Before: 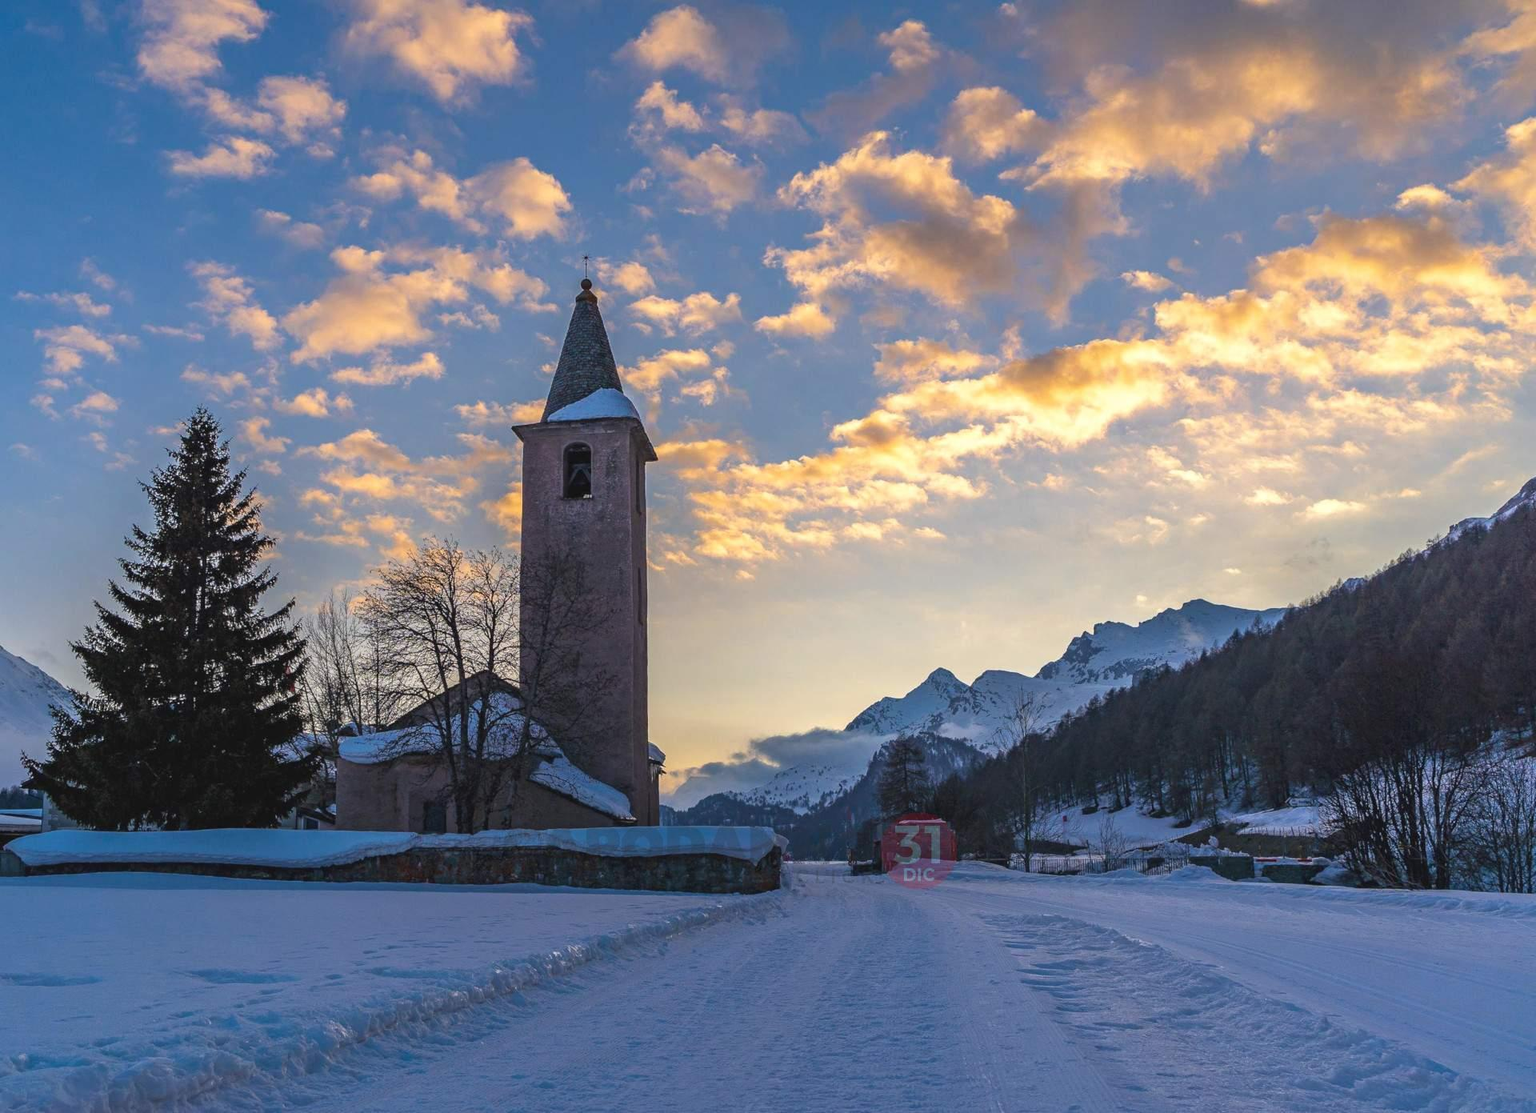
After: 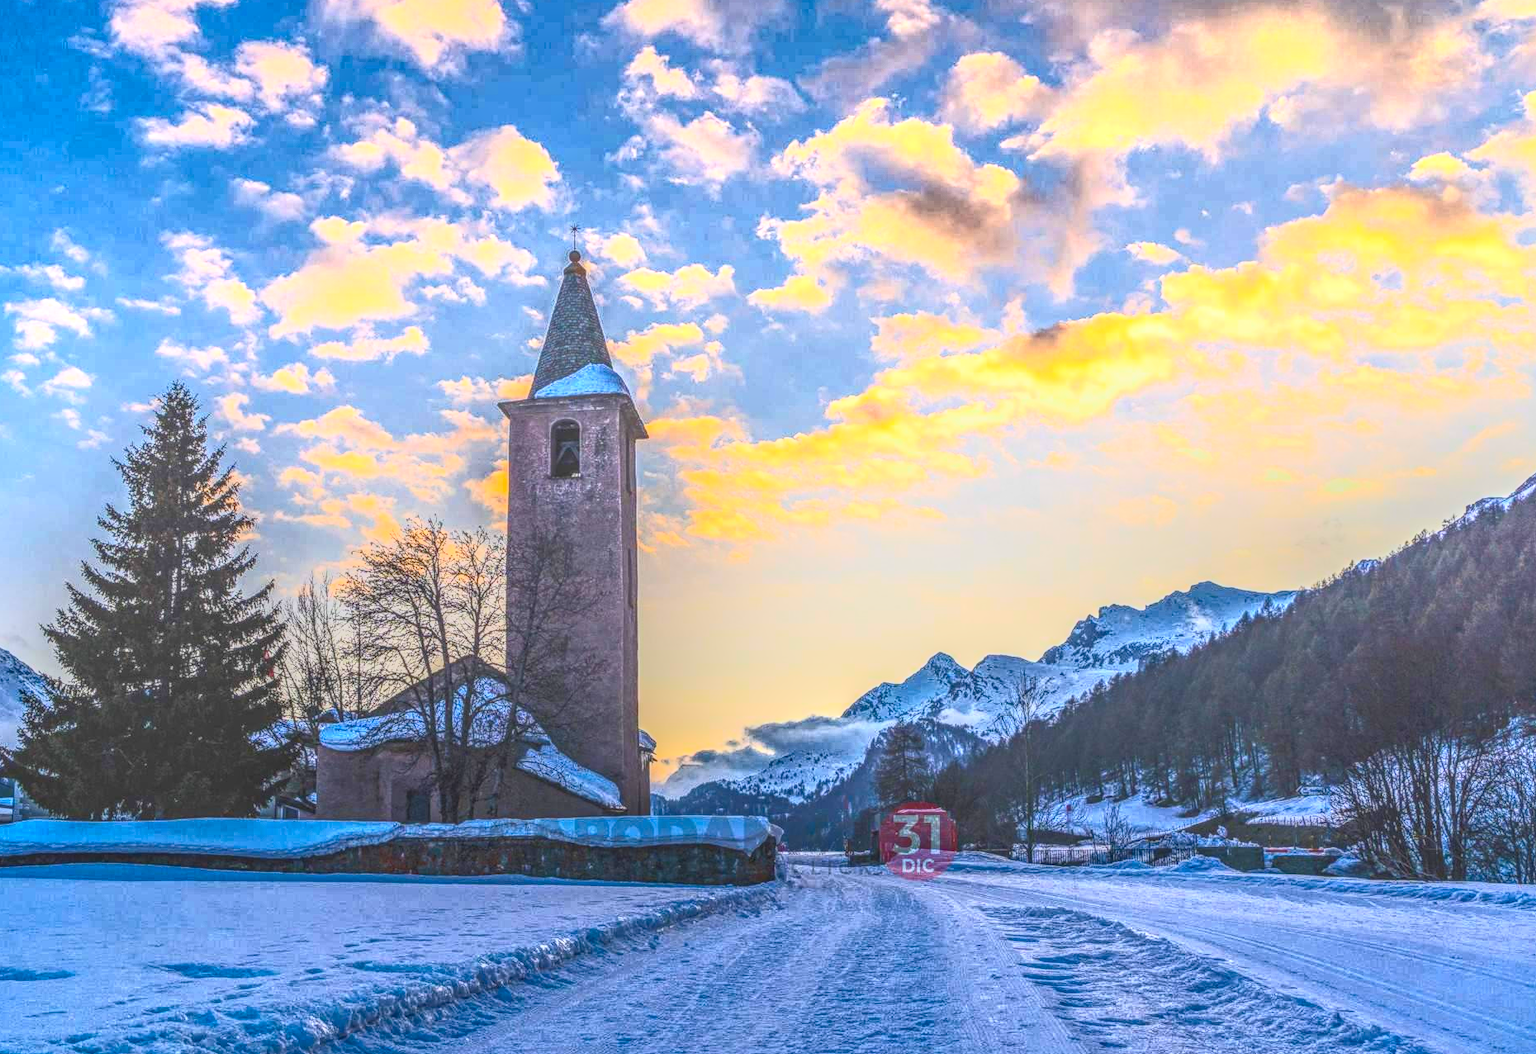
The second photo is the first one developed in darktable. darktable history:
contrast brightness saturation: contrast 0.83, brightness 0.59, saturation 0.59
local contrast: highlights 0%, shadows 0%, detail 200%, midtone range 0.25
crop: left 1.964%, top 3.251%, right 1.122%, bottom 4.933%
